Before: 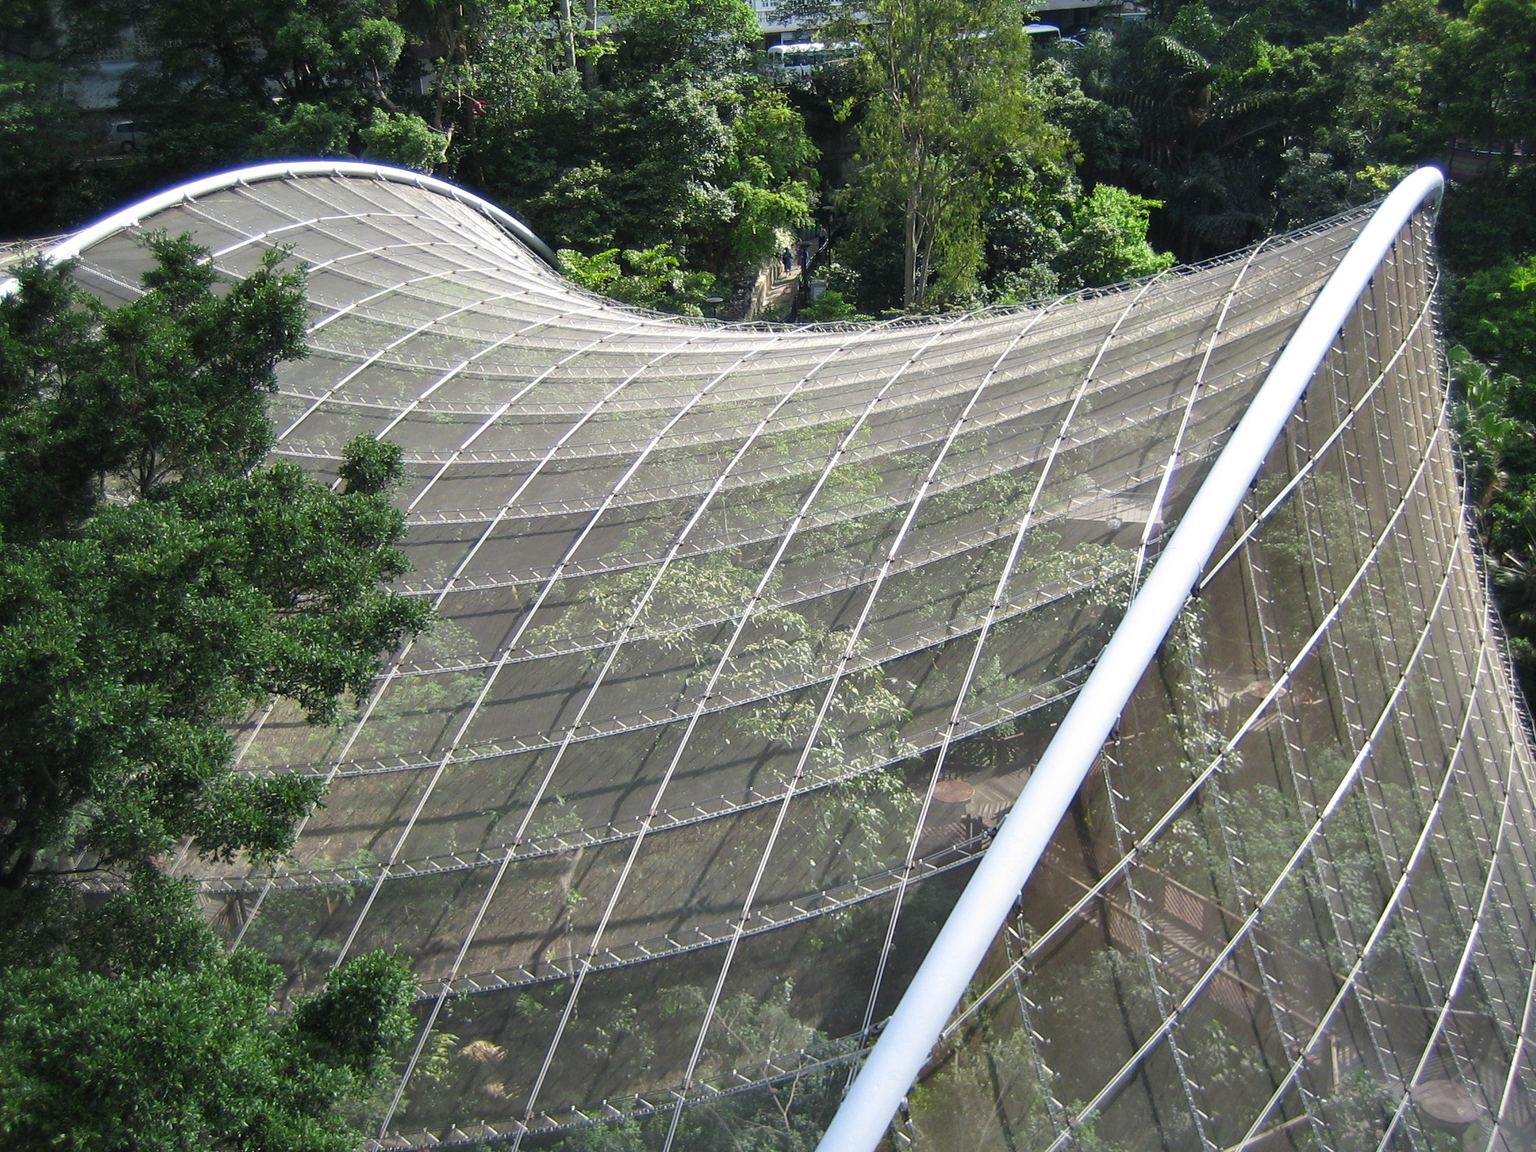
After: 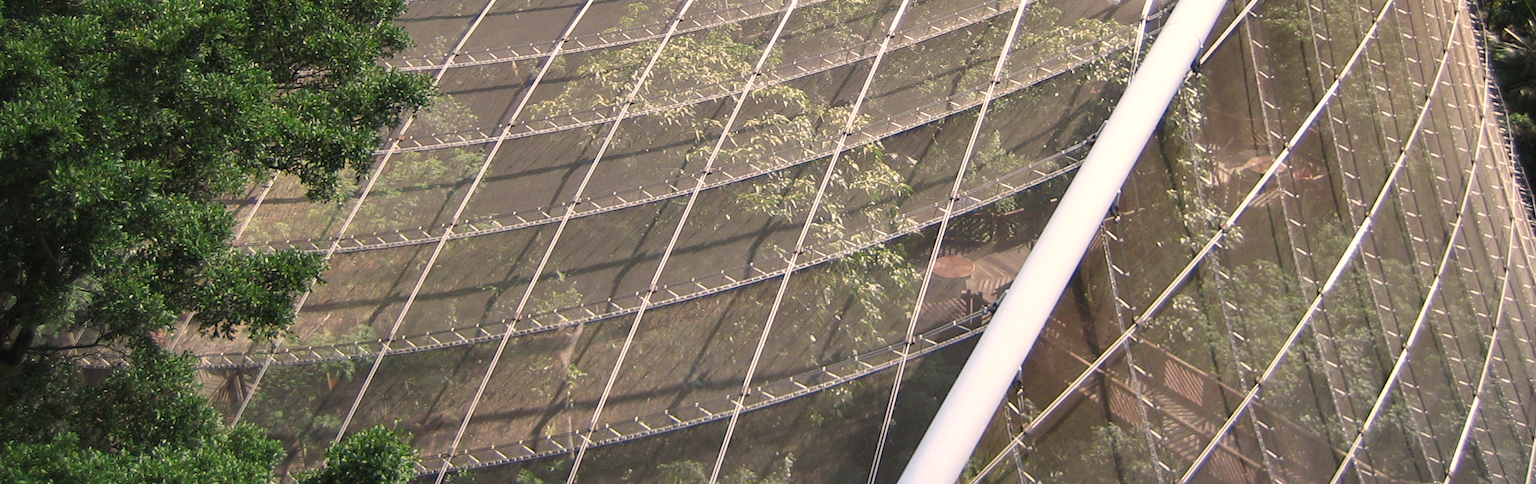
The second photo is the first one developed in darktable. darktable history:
crop: top 45.551%, bottom 12.262%
white balance: red 1.127, blue 0.943
